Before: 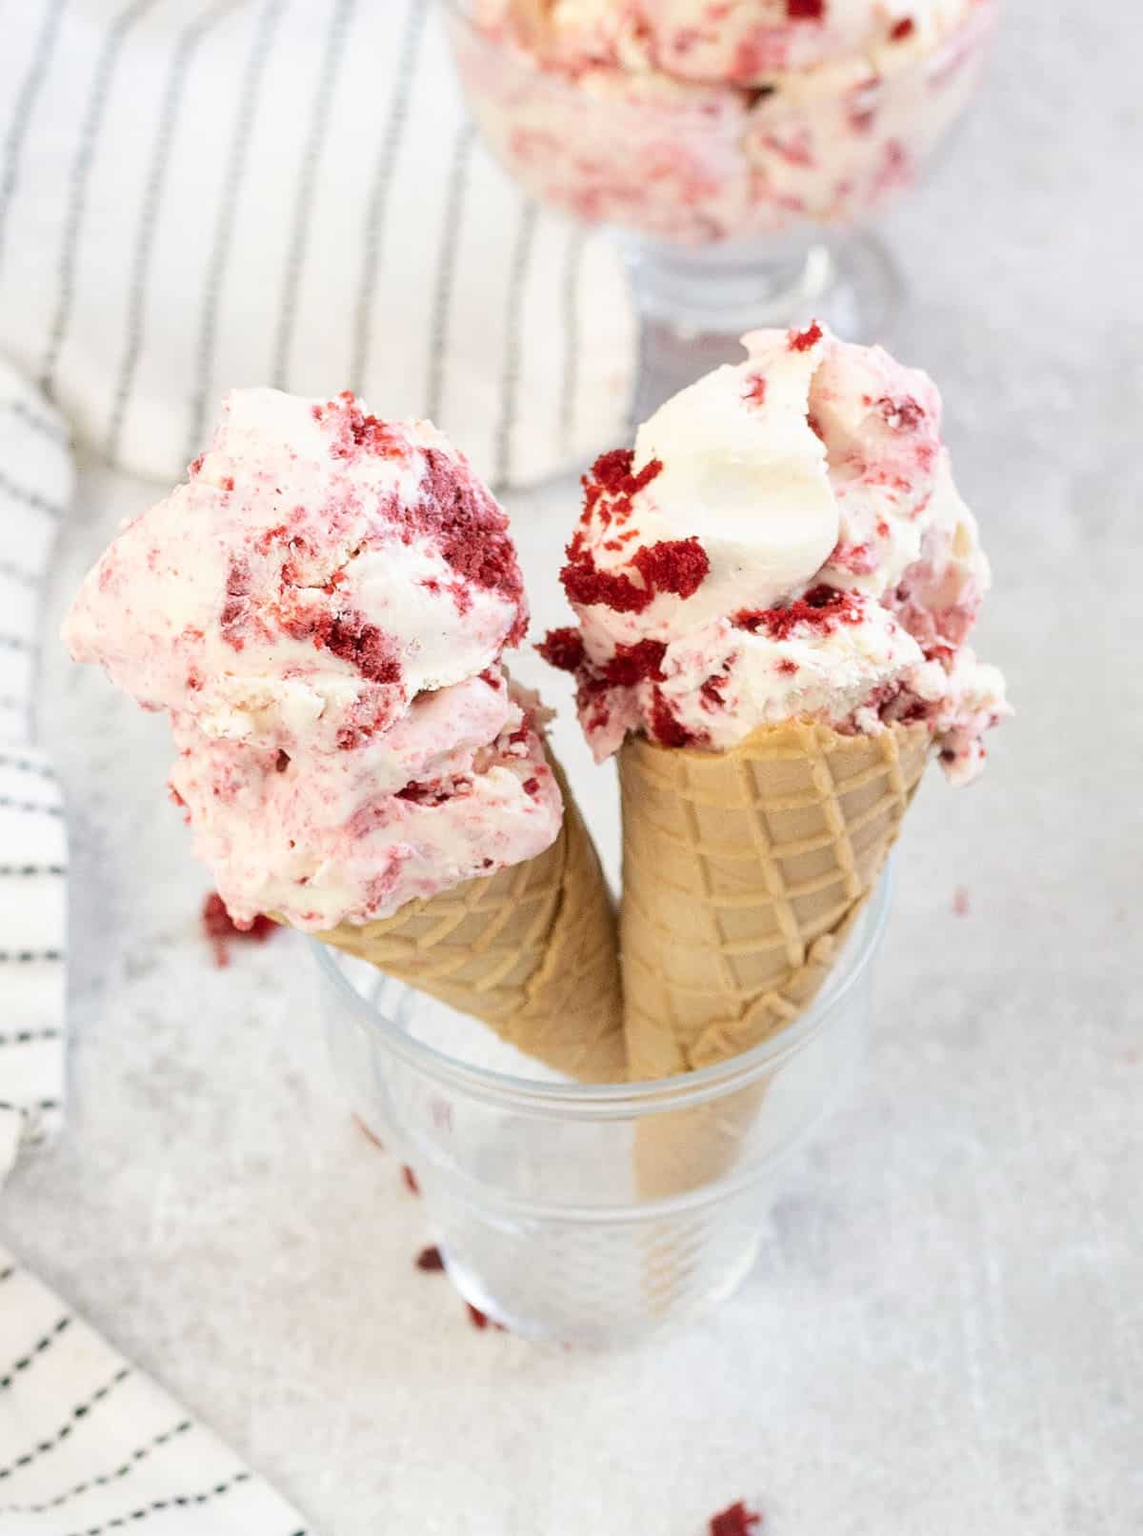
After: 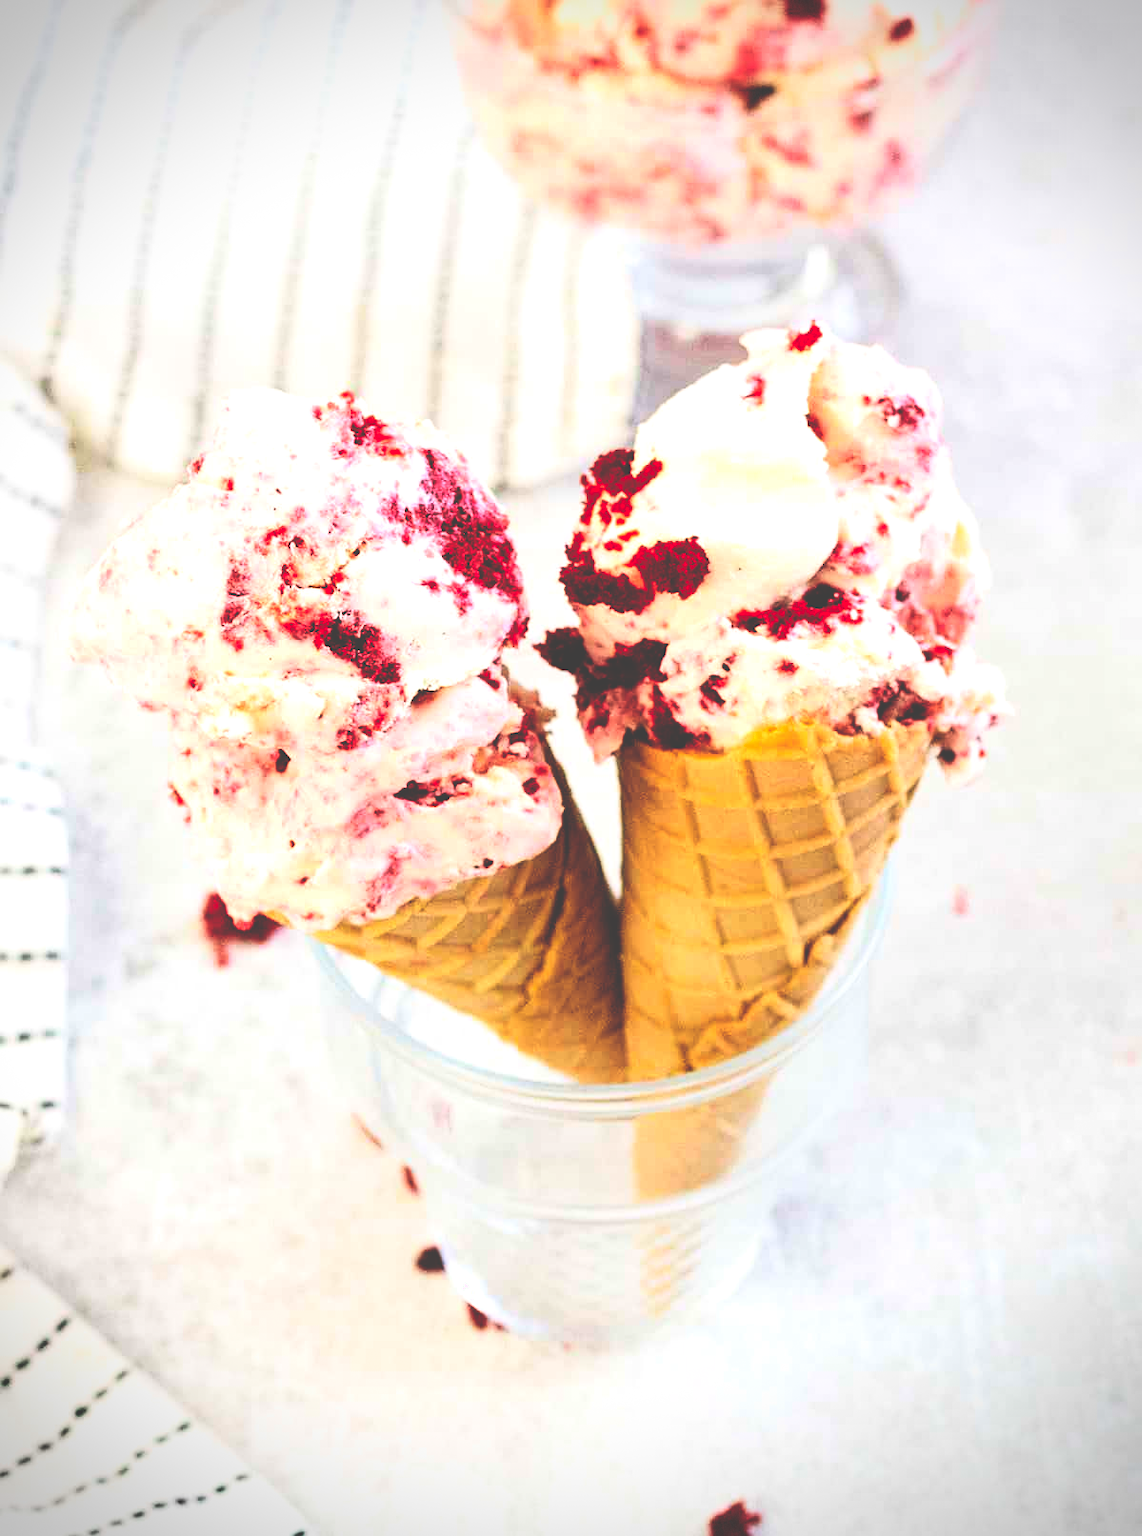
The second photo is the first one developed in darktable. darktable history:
vignetting: dithering 8-bit output, unbound false
base curve: curves: ch0 [(0, 0.036) (0.083, 0.04) (0.804, 1)], preserve colors none
contrast brightness saturation: contrast 0.2, brightness 0.16, saturation 0.22
